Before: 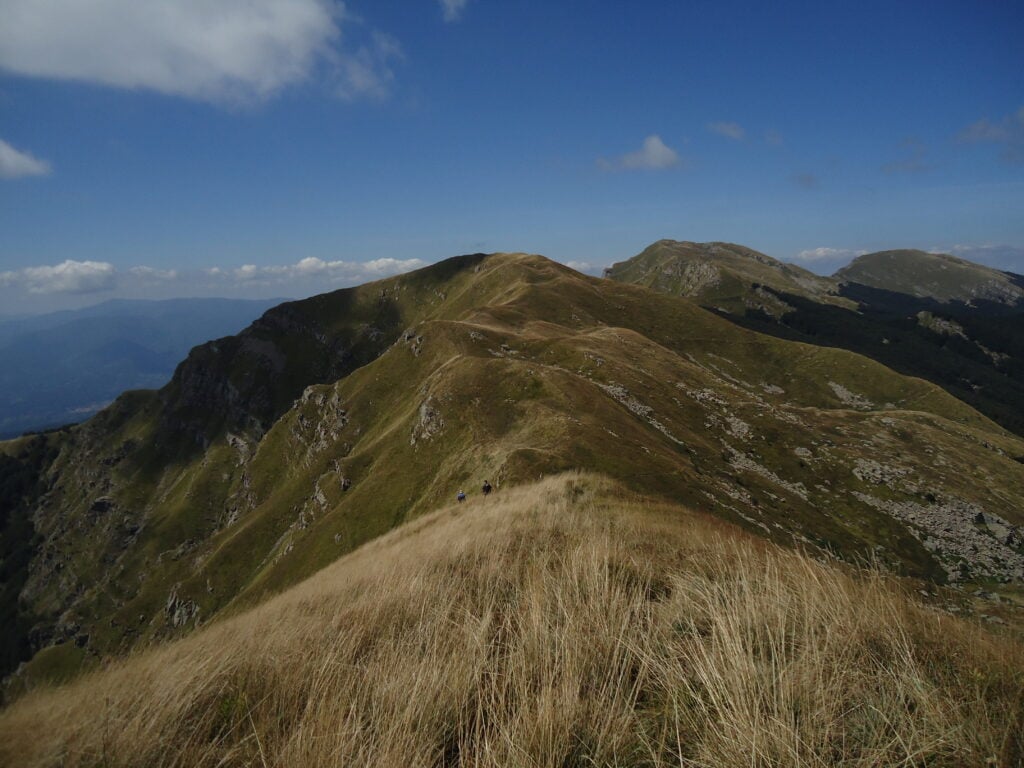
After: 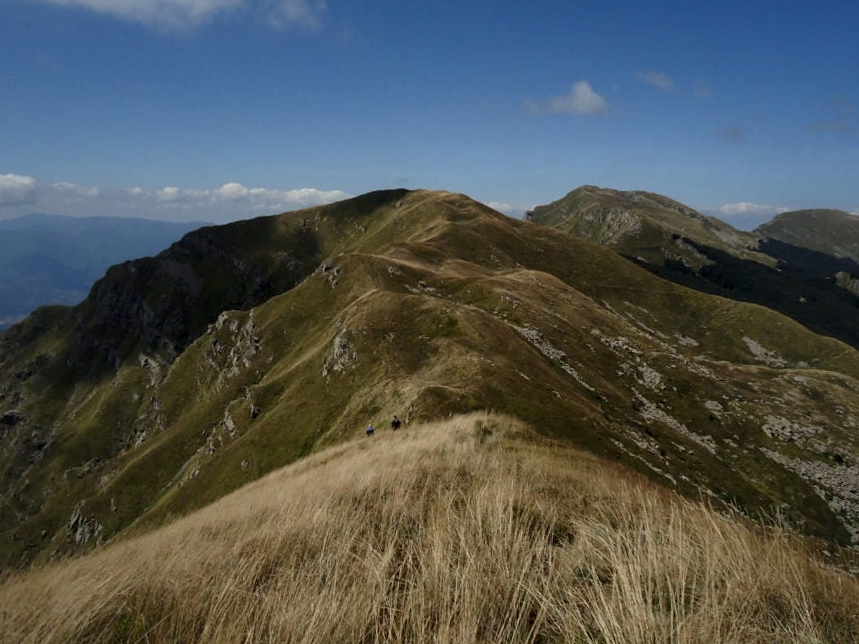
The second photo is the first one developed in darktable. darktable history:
local contrast: mode bilateral grid, contrast 20, coarseness 100, detail 150%, midtone range 0.2
crop and rotate: angle -3.27°, left 5.211%, top 5.211%, right 4.607%, bottom 4.607%
